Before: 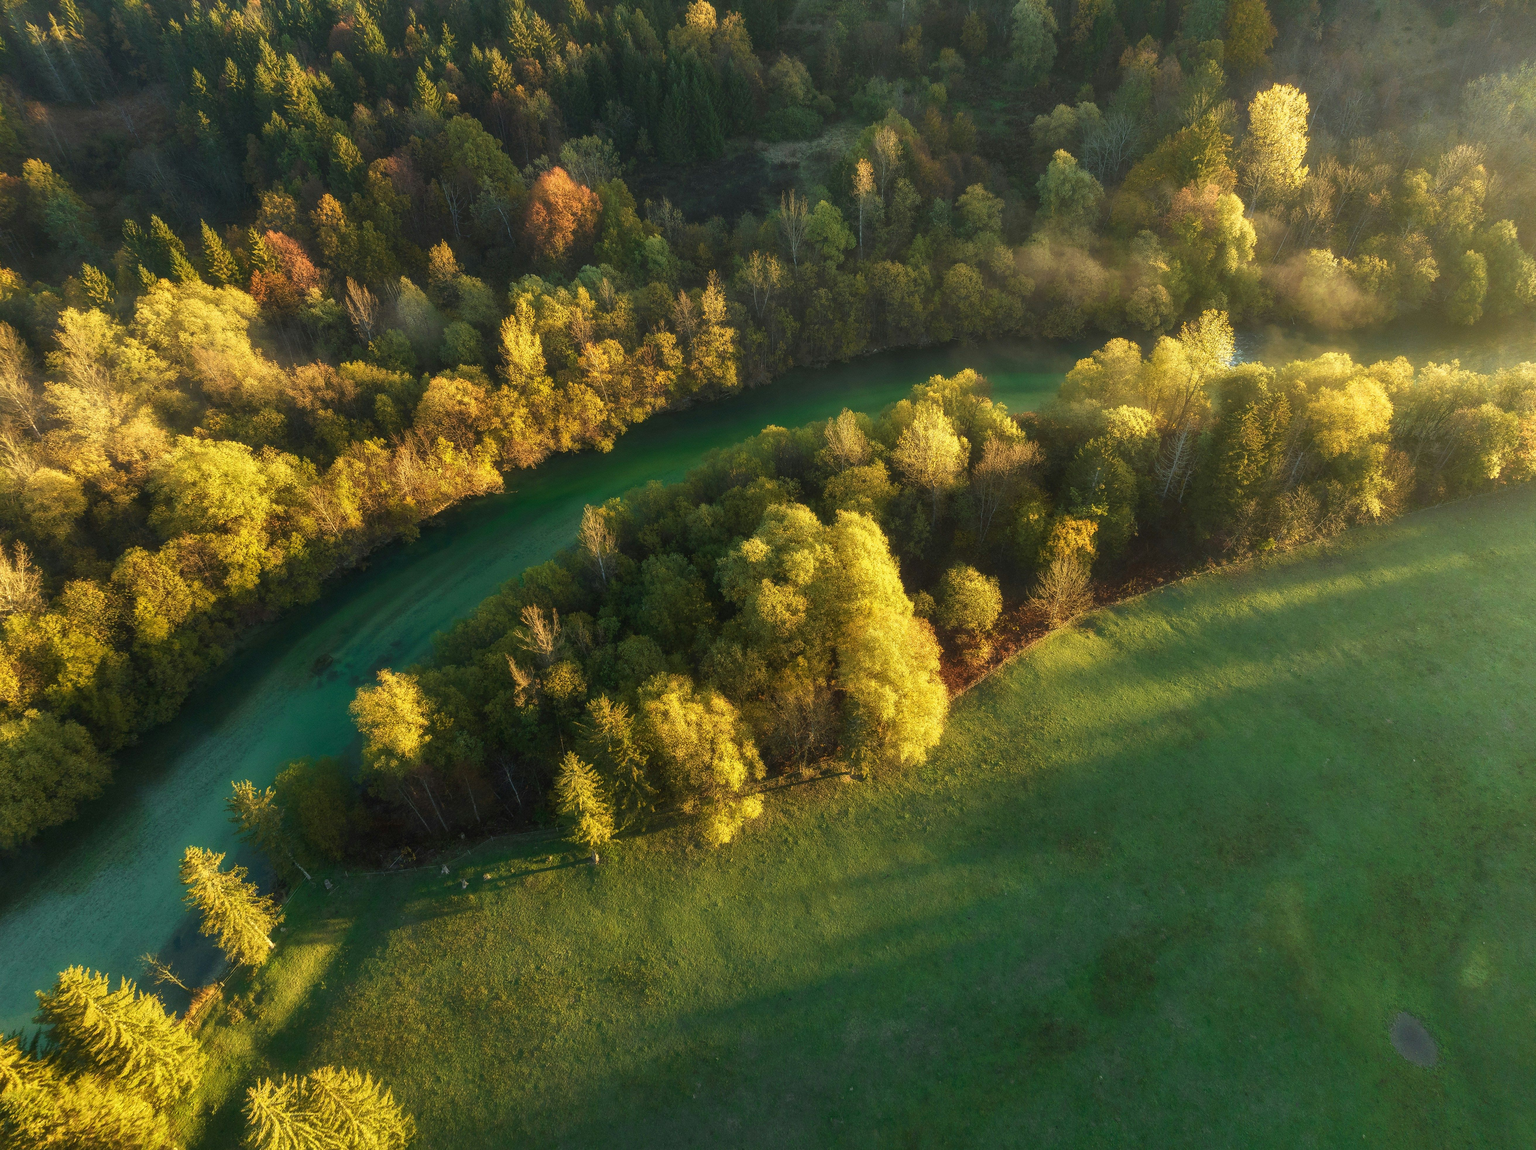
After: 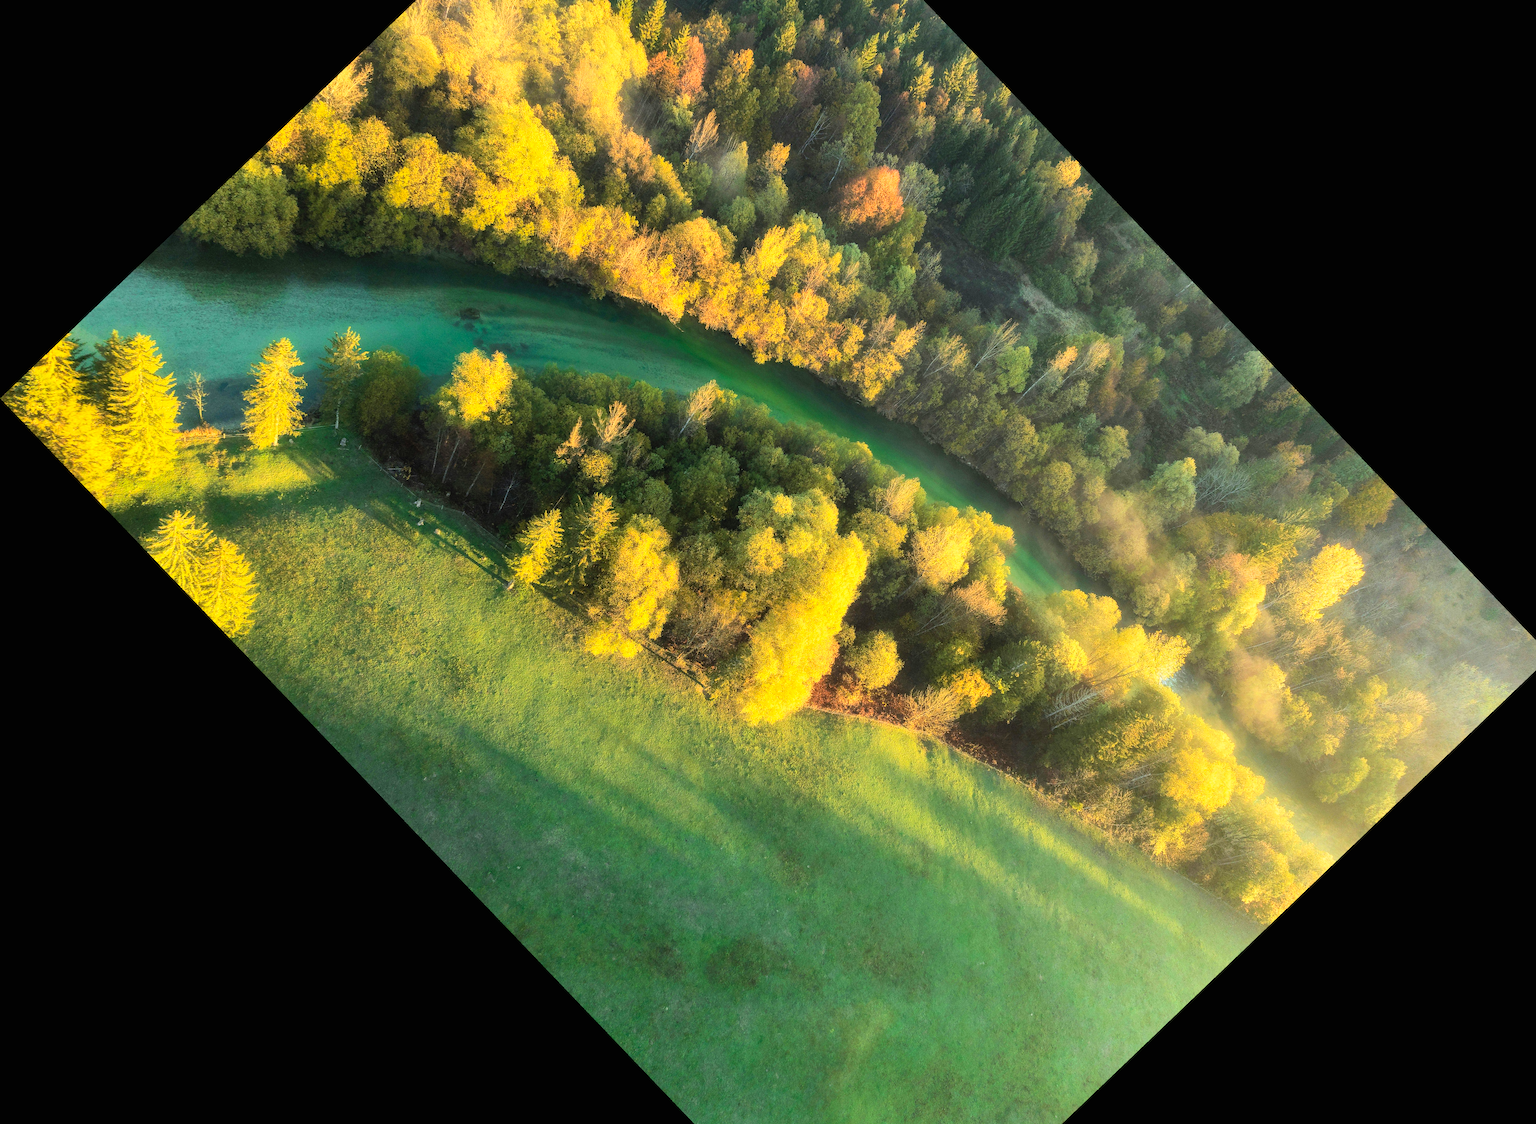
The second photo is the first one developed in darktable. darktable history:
crop and rotate: angle -46.26°, top 16.234%, right 0.912%, bottom 11.704%
contrast brightness saturation: contrast 0.2, brightness 0.16, saturation 0.22
filmic rgb: black relative exposure -7.65 EV, white relative exposure 4.56 EV, hardness 3.61, color science v6 (2022)
exposure: black level correction 0, exposure 0.95 EV, compensate exposure bias true, compensate highlight preservation false
